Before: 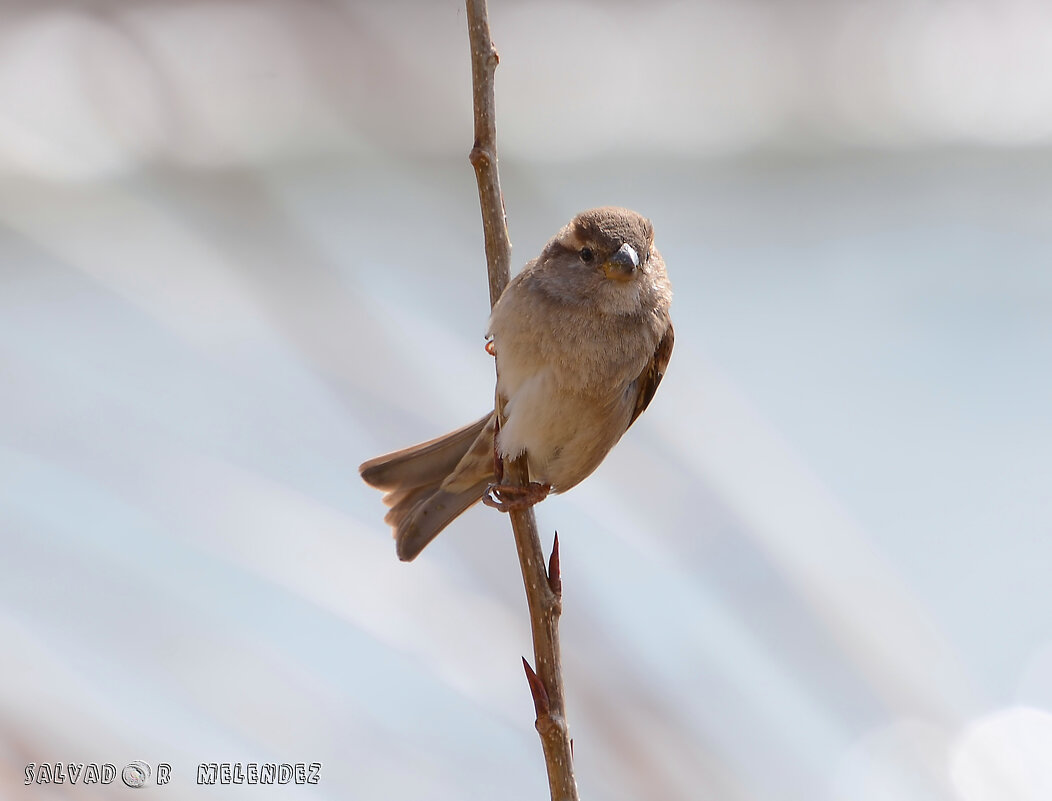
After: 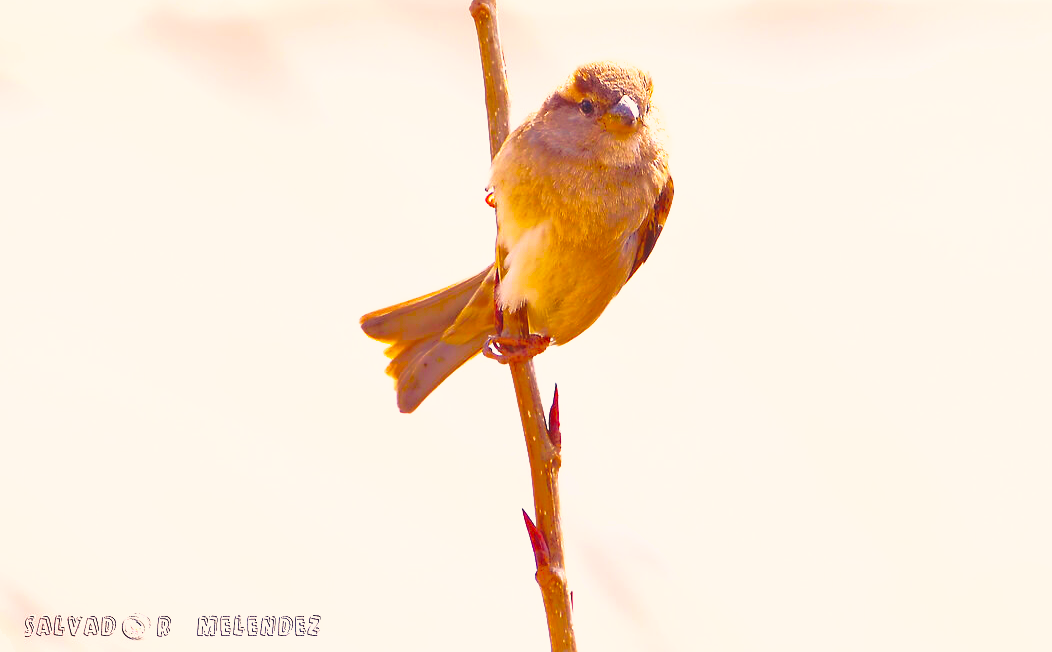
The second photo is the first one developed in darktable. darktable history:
crop and rotate: top 18.493%
base curve: curves: ch0 [(0, 0) (0.028, 0.03) (0.121, 0.232) (0.46, 0.748) (0.859, 0.968) (1, 1)], preserve colors none
color balance rgb: shadows lift › luminance -22.064%, shadows lift › chroma 8.688%, shadows lift › hue 284.91°, power › luminance 1.684%, linear chroma grading › global chroma 15.24%, perceptual saturation grading › global saturation 60.537%, perceptual saturation grading › highlights 21.477%, perceptual saturation grading › shadows -49.304%, global vibrance 20%
shadows and highlights: on, module defaults
color correction: highlights a* 11.56, highlights b* 11.63
exposure: black level correction -0.005, exposure 1.003 EV, compensate highlight preservation false
